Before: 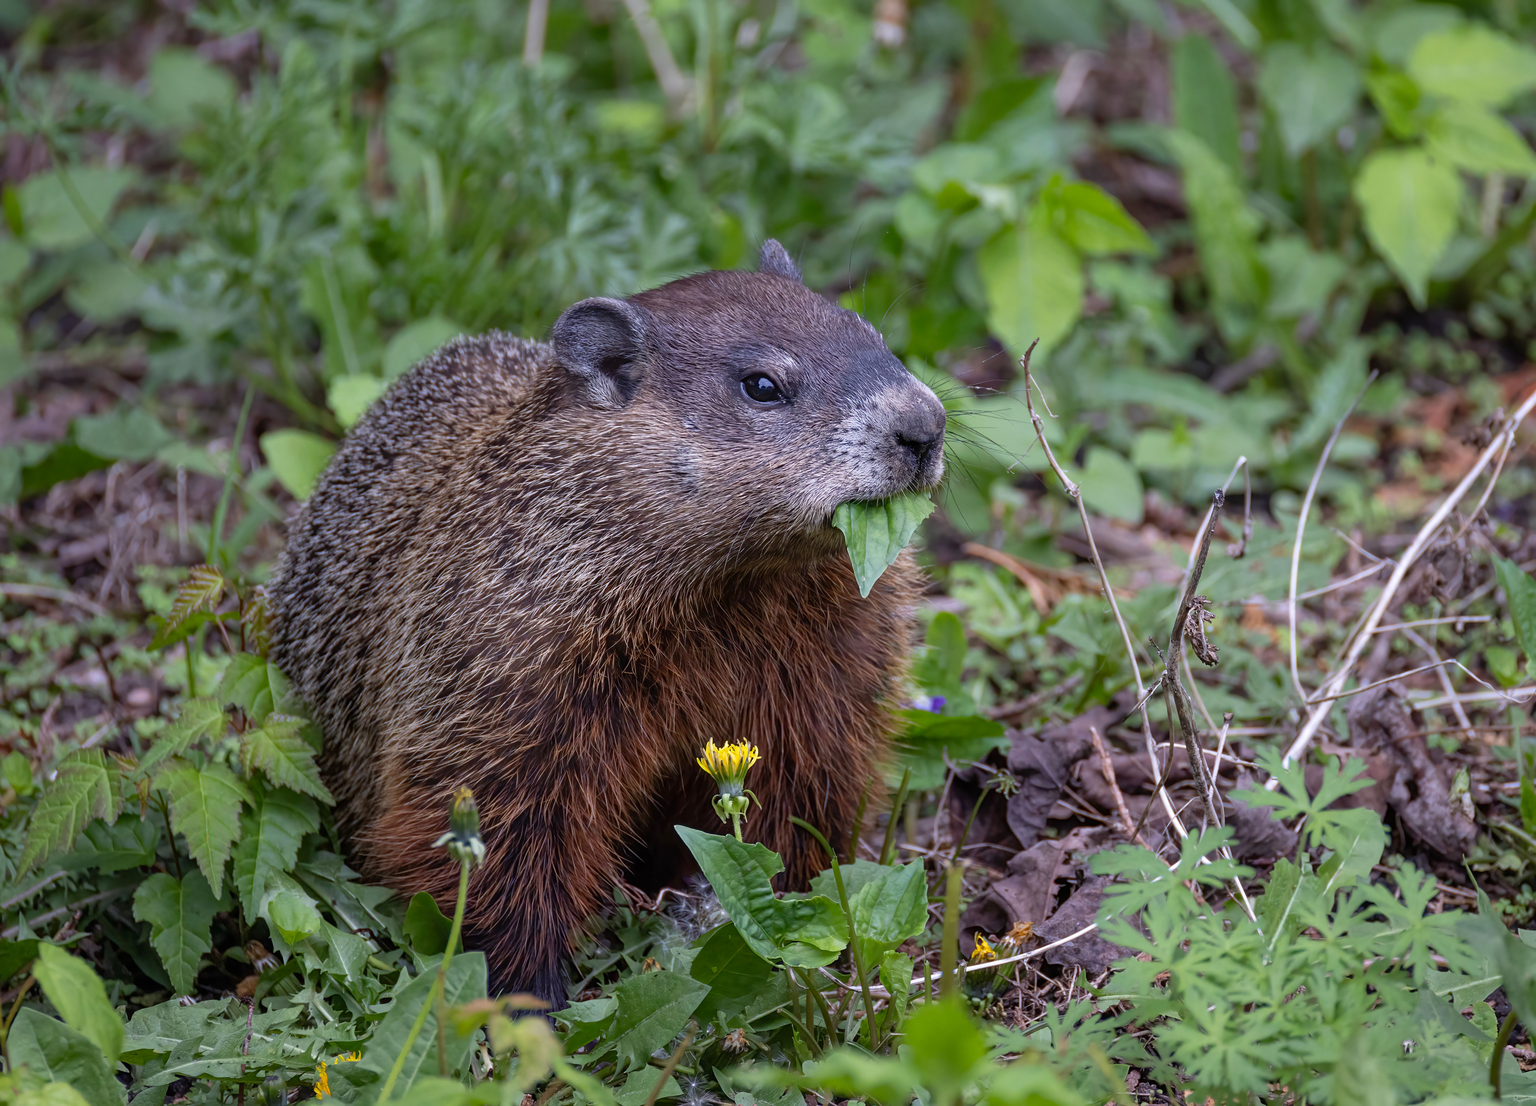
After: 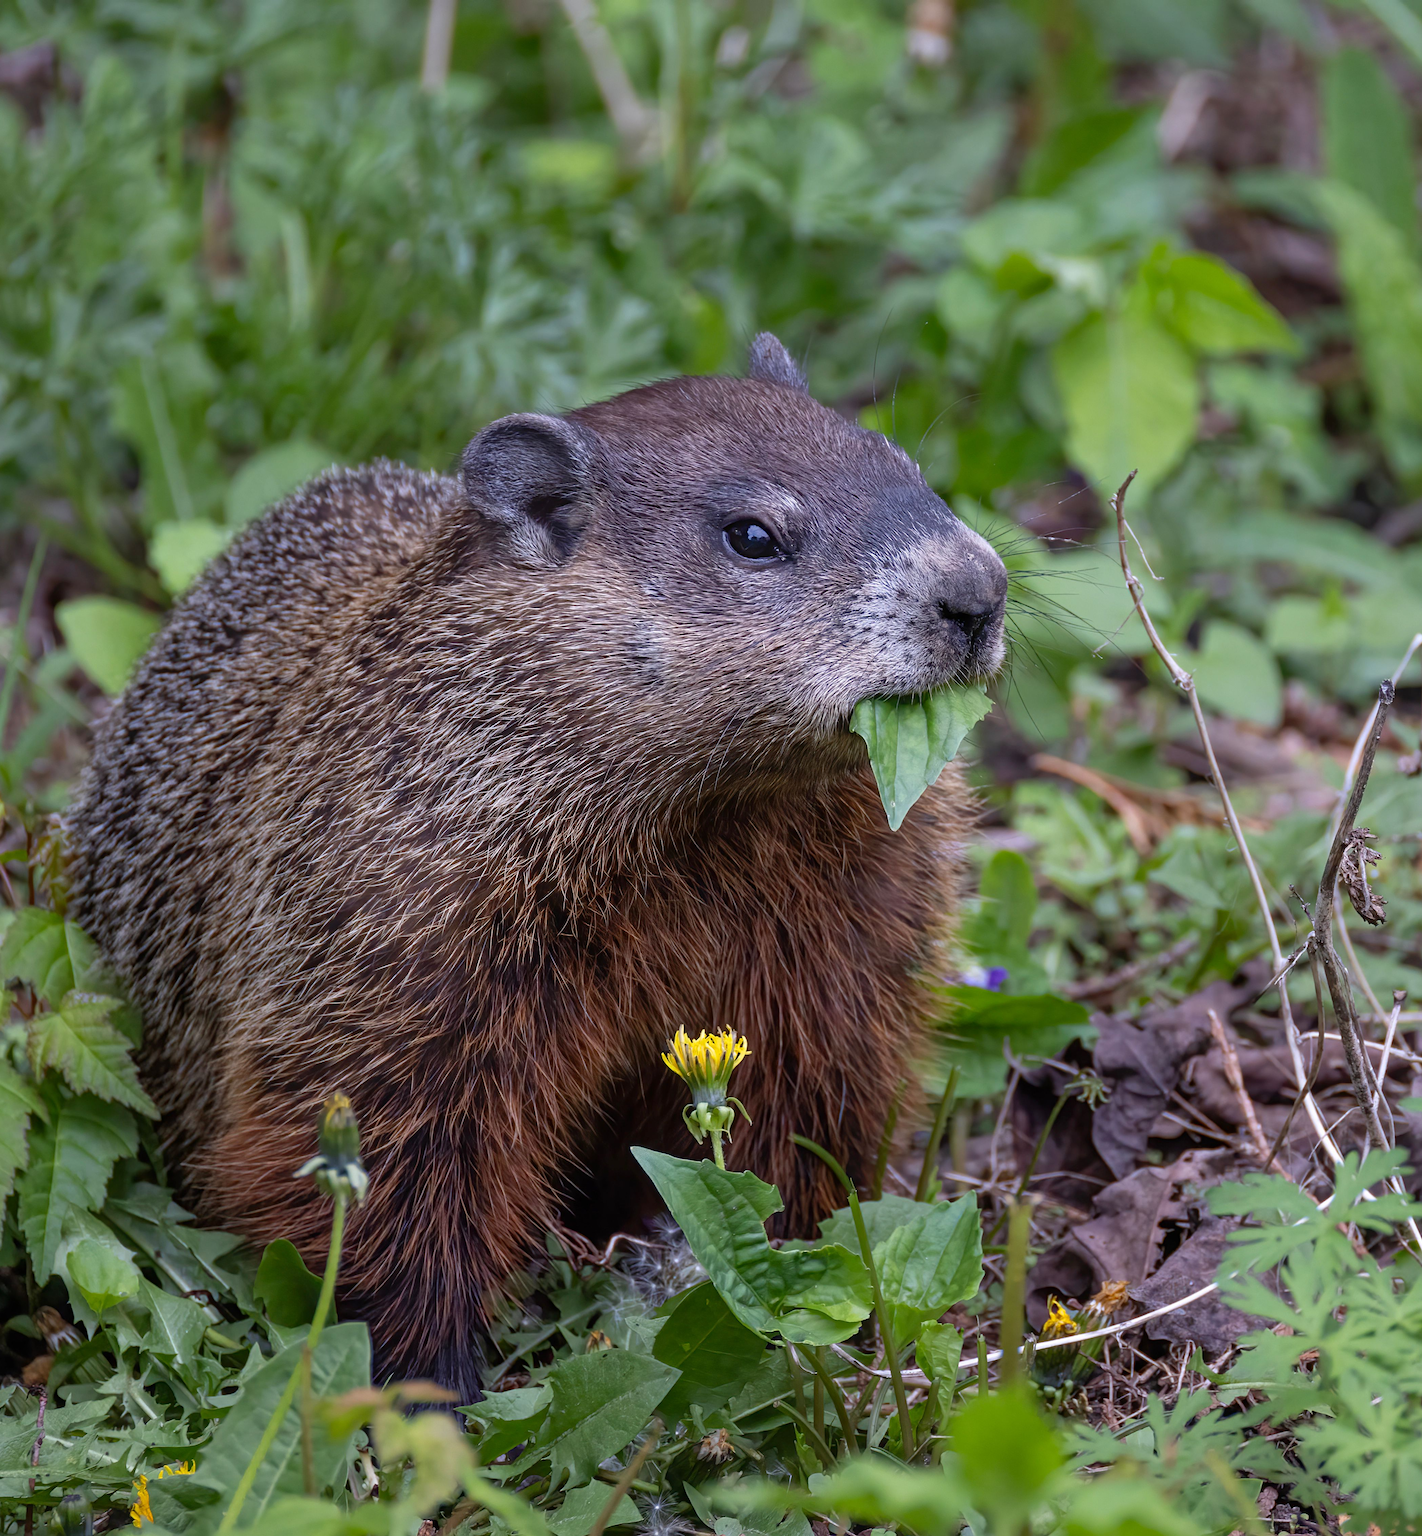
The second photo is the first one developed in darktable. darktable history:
crop and rotate: left 14.375%, right 18.948%
